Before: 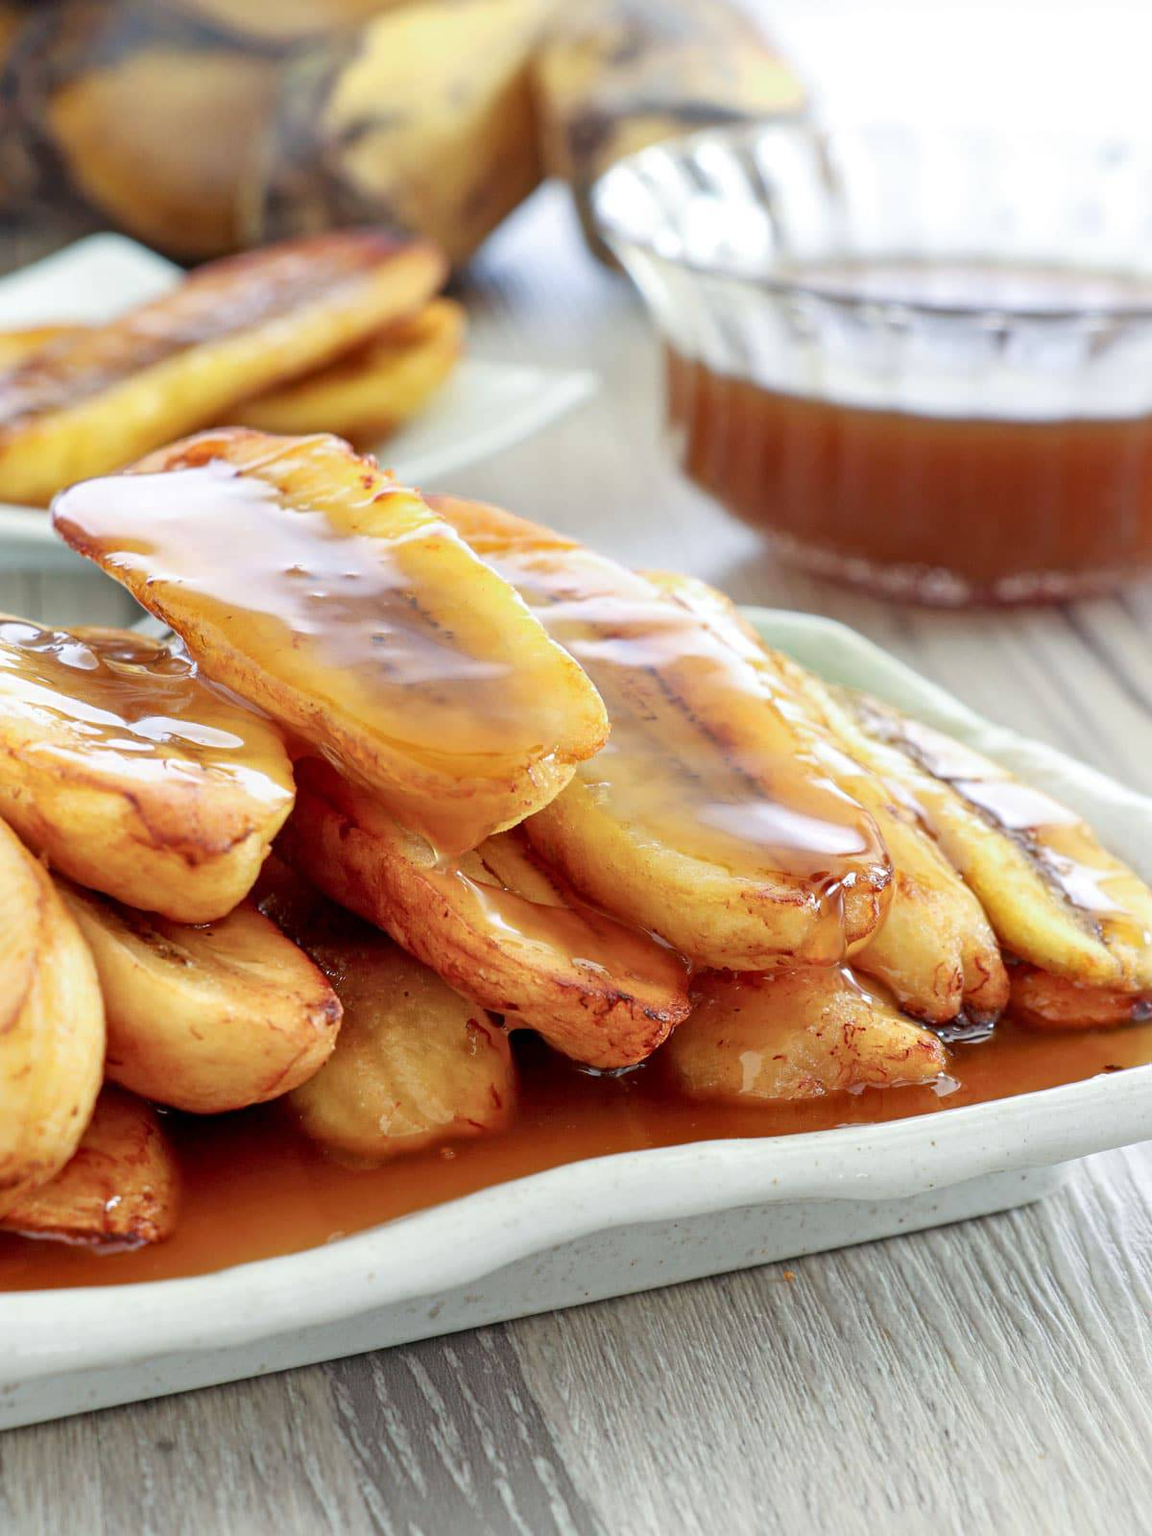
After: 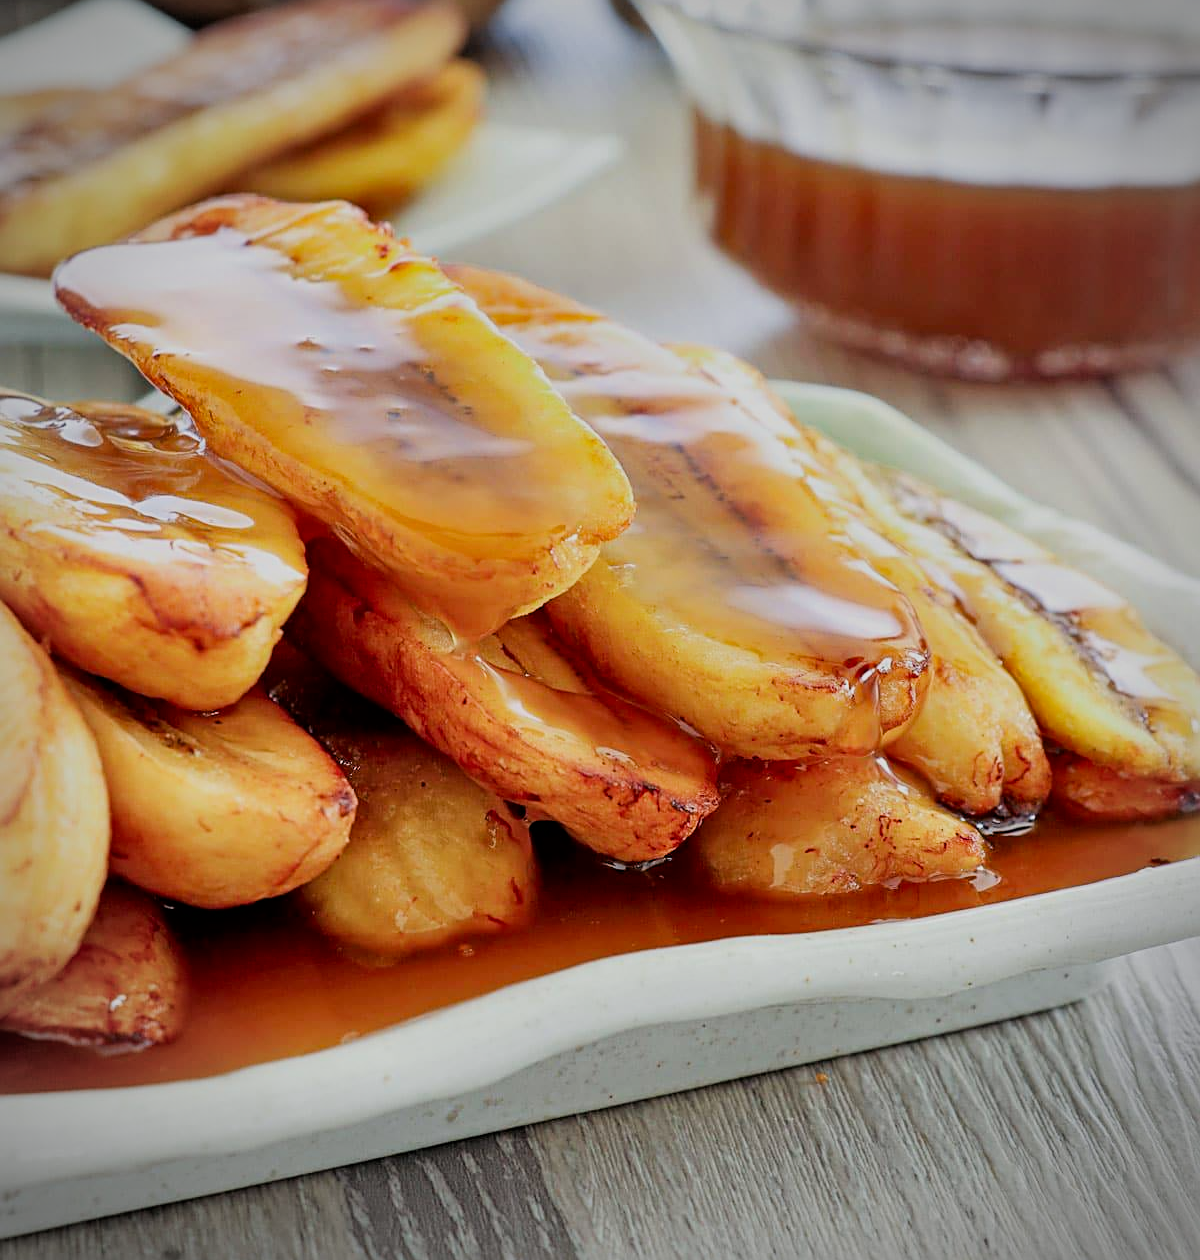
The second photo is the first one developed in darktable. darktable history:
sharpen: on, module defaults
exposure: exposure -0.012 EV, compensate exposure bias true, compensate highlight preservation false
filmic rgb: black relative exposure -7.65 EV, white relative exposure 4.56 EV, hardness 3.61, contrast 1.056
contrast brightness saturation: contrast 0.038, saturation 0.162
crop and rotate: top 15.712%, bottom 5.531%
shadows and highlights: low approximation 0.01, soften with gaussian
vignetting: fall-off start 79.74%
tone equalizer: on, module defaults
